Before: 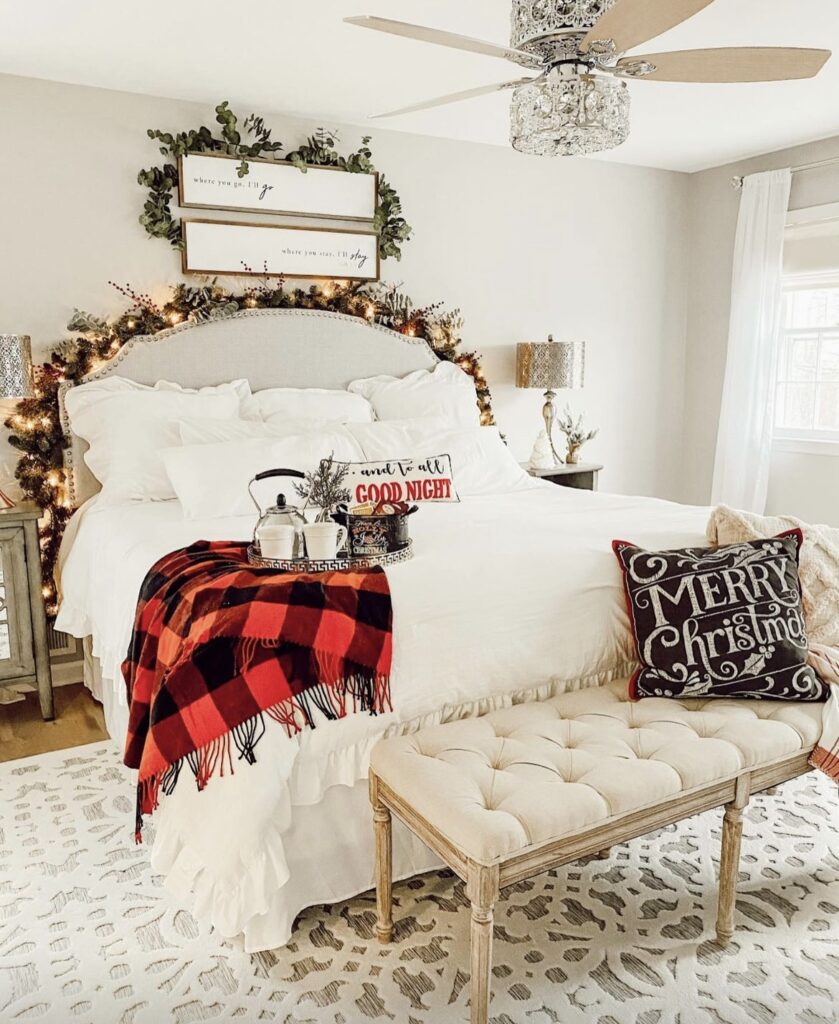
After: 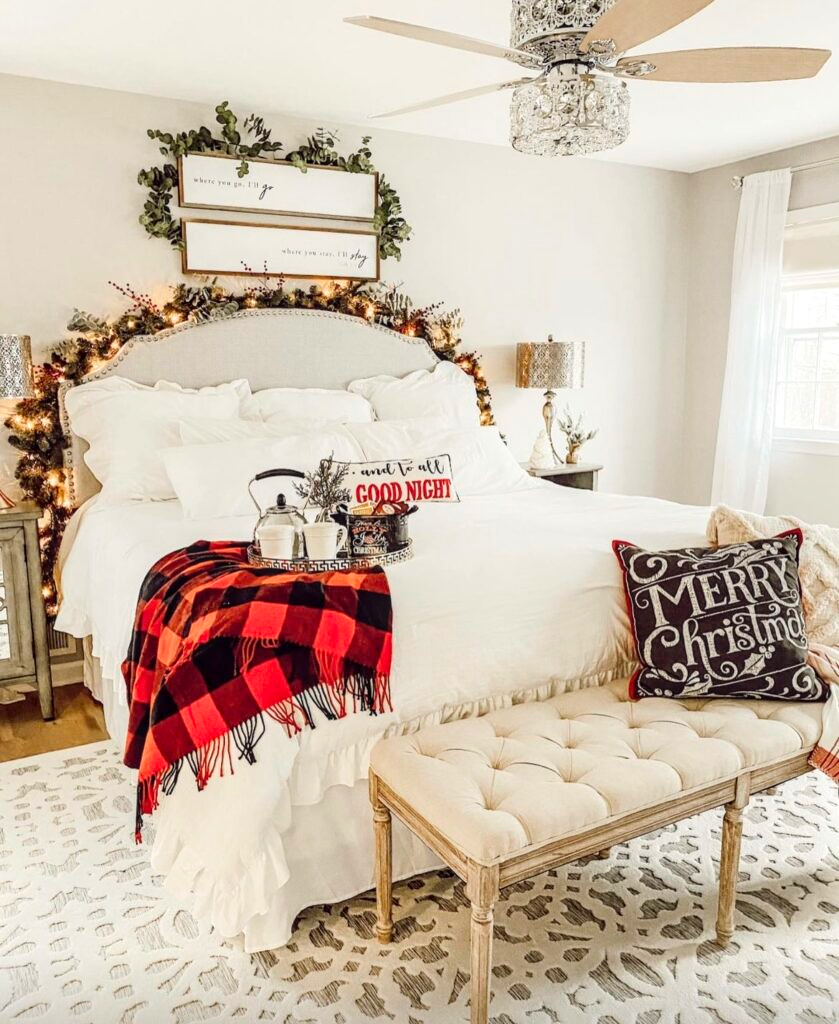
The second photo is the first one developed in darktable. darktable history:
contrast brightness saturation: contrast 0.03, brightness 0.06, saturation 0.13
local contrast: on, module defaults
shadows and highlights: shadows -30, highlights 30
